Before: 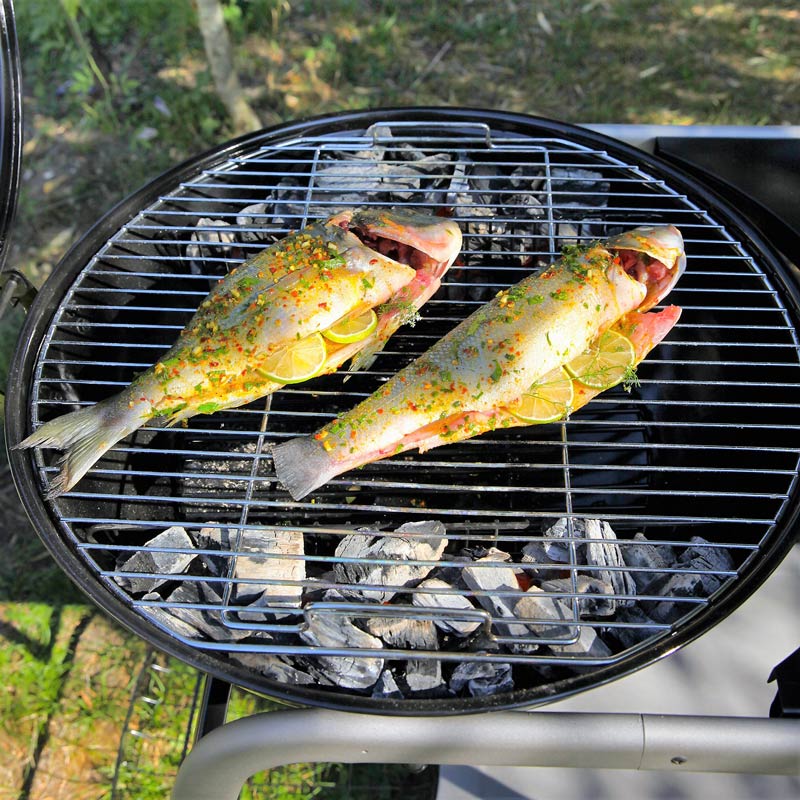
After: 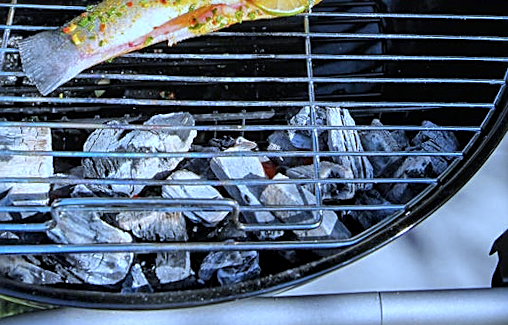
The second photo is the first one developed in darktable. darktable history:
white balance: red 0.931, blue 1.11
rotate and perspective: rotation -0.013°, lens shift (vertical) -0.027, lens shift (horizontal) 0.178, crop left 0.016, crop right 0.989, crop top 0.082, crop bottom 0.918
local contrast: detail 130%
crop and rotate: left 35.509%, top 50.238%, bottom 4.934%
color correction: highlights a* -2.24, highlights b* -18.1
sharpen: on, module defaults
